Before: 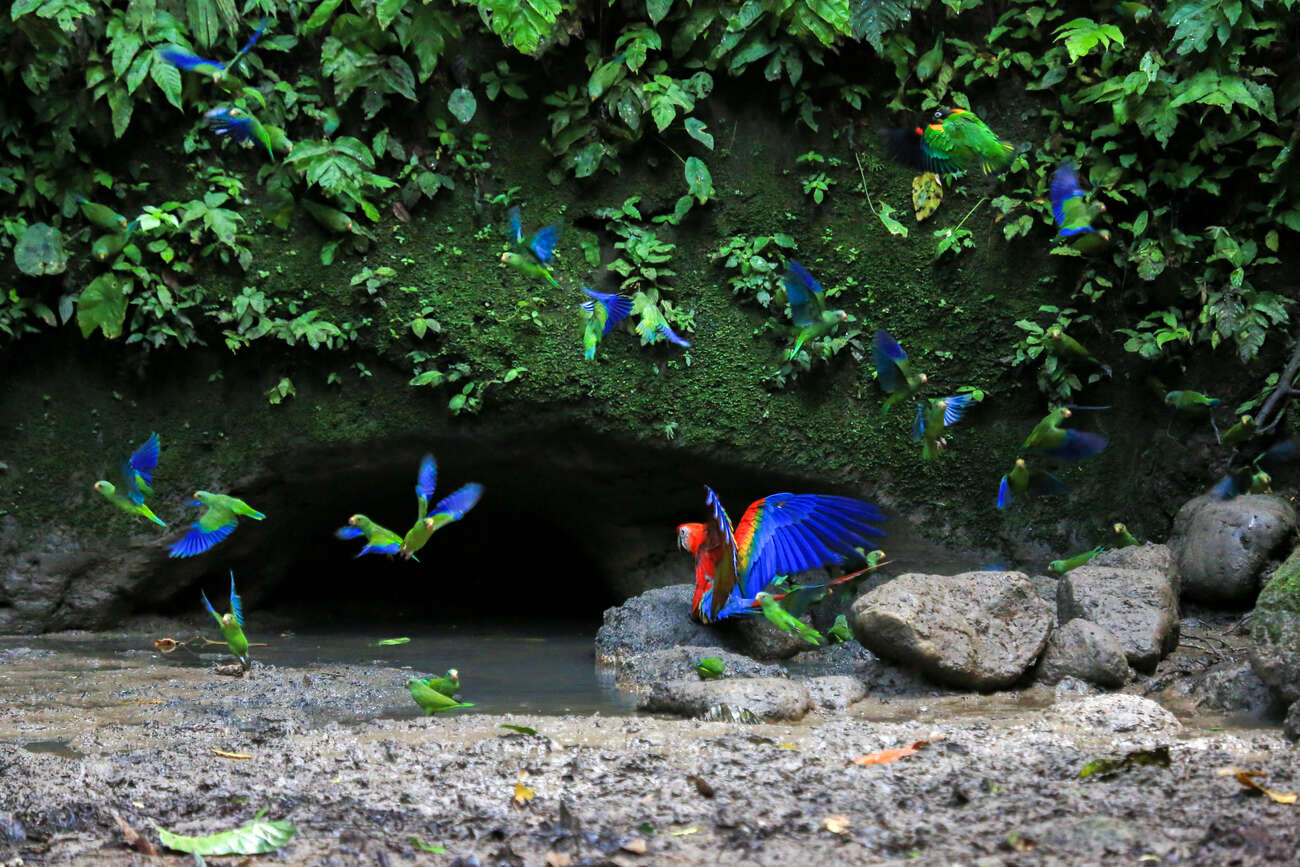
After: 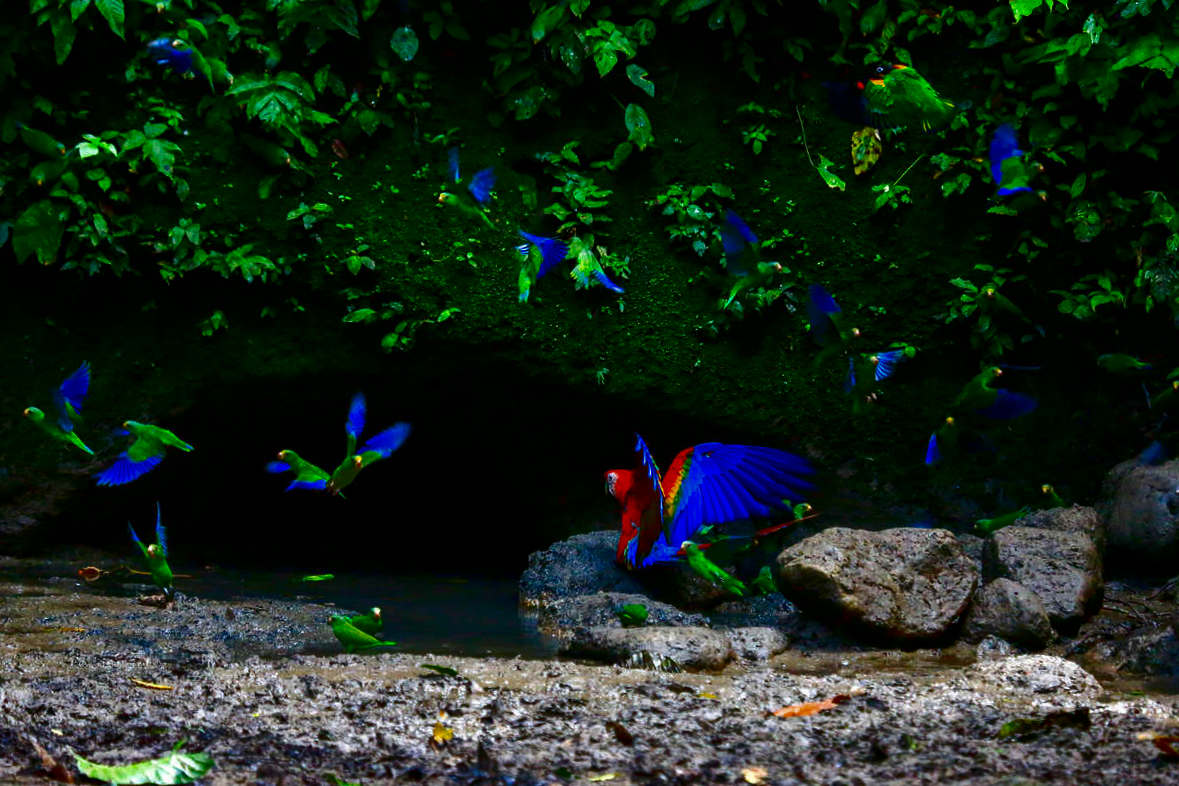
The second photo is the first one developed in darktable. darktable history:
crop and rotate: angle -1.96°, left 3.097%, top 4.154%, right 1.586%, bottom 0.529%
contrast brightness saturation: contrast 0.09, brightness -0.59, saturation 0.17
color balance rgb: perceptual saturation grading › global saturation 25%, global vibrance 20%
